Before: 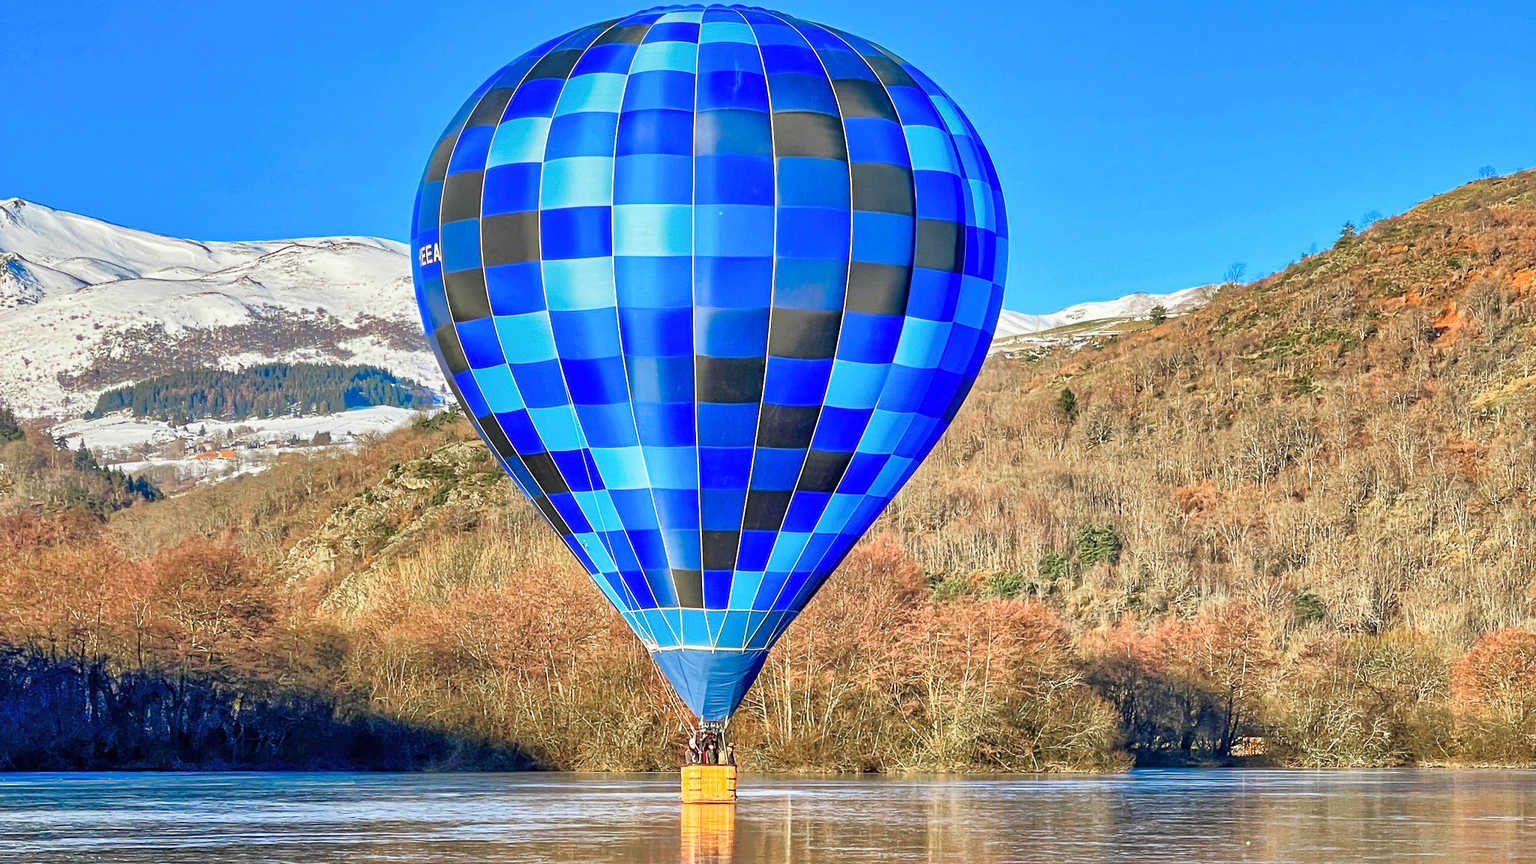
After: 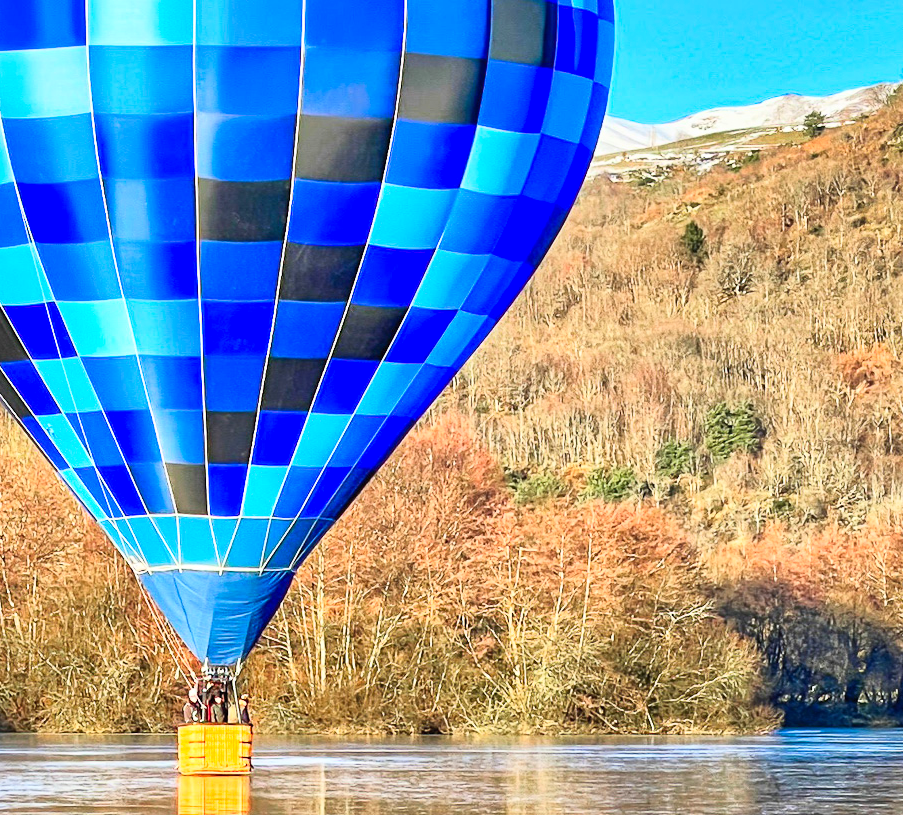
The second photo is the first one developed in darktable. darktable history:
crop: left 35.654%, top 25.78%, right 20.208%, bottom 3.407%
shadows and highlights: shadows 19.87, highlights -20.08, soften with gaussian
contrast brightness saturation: contrast 0.202, brightness 0.169, saturation 0.225
